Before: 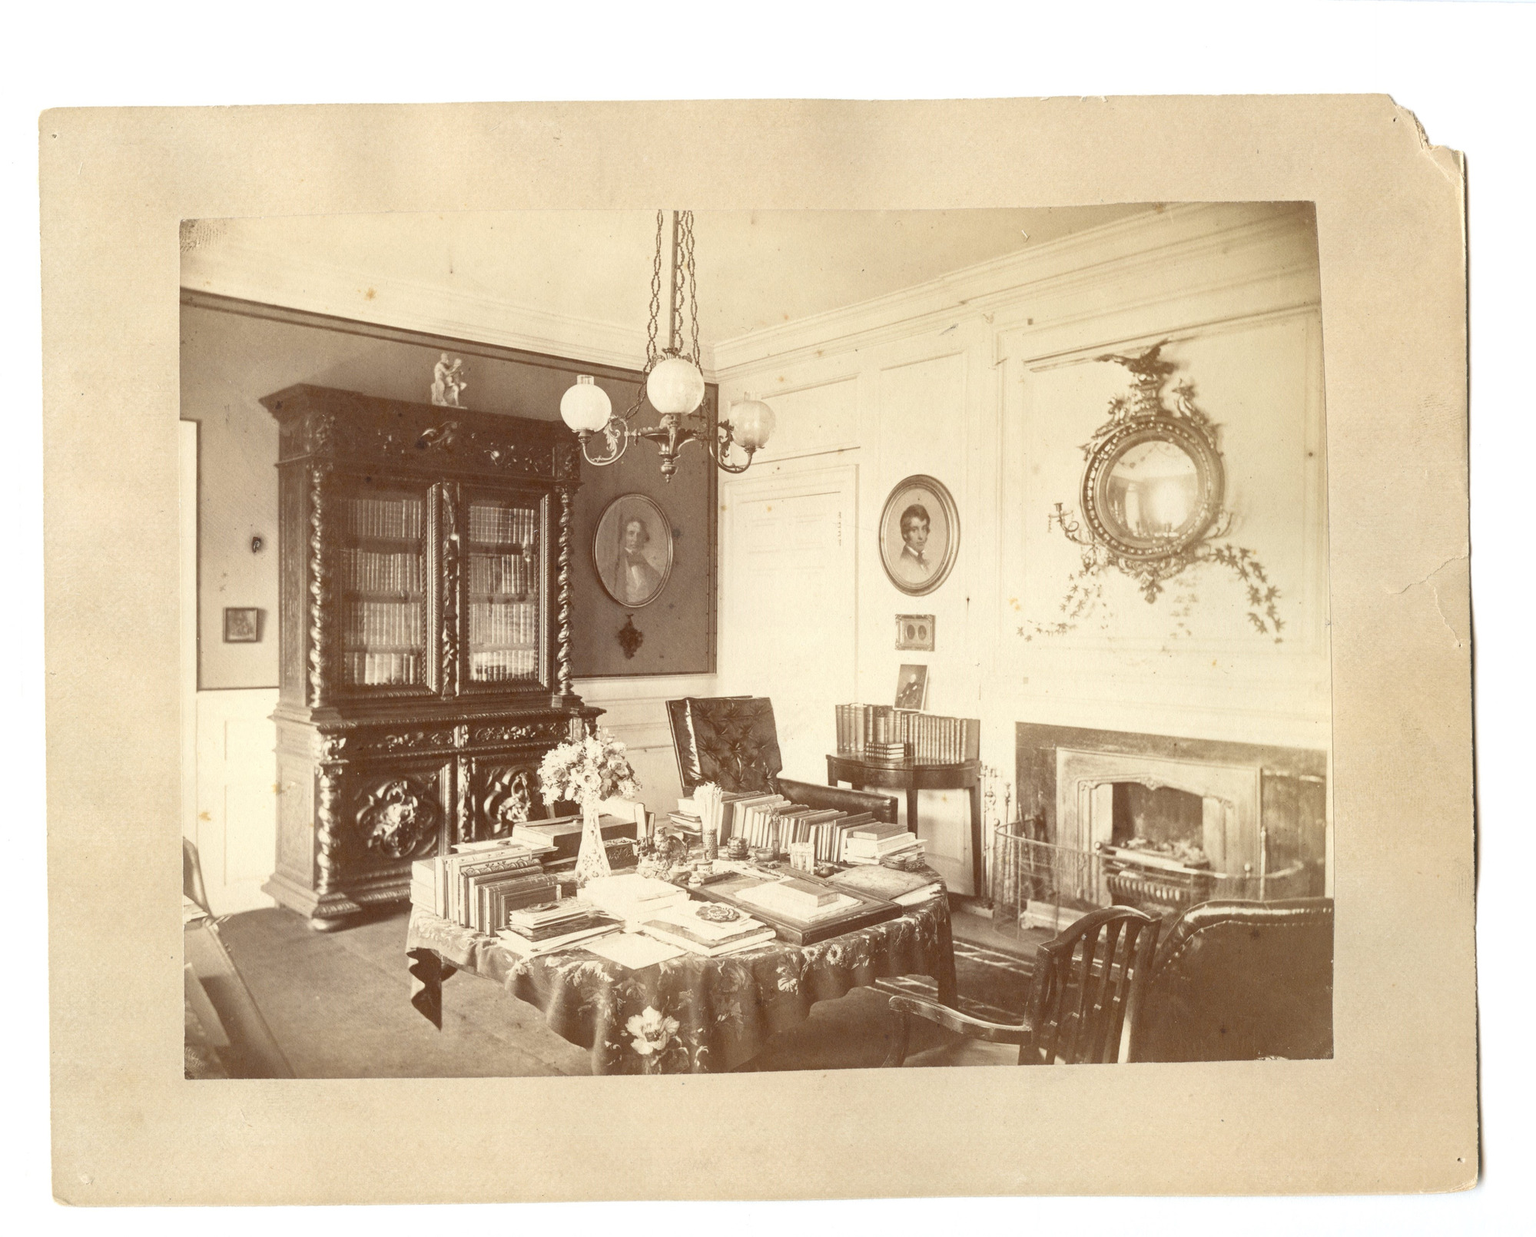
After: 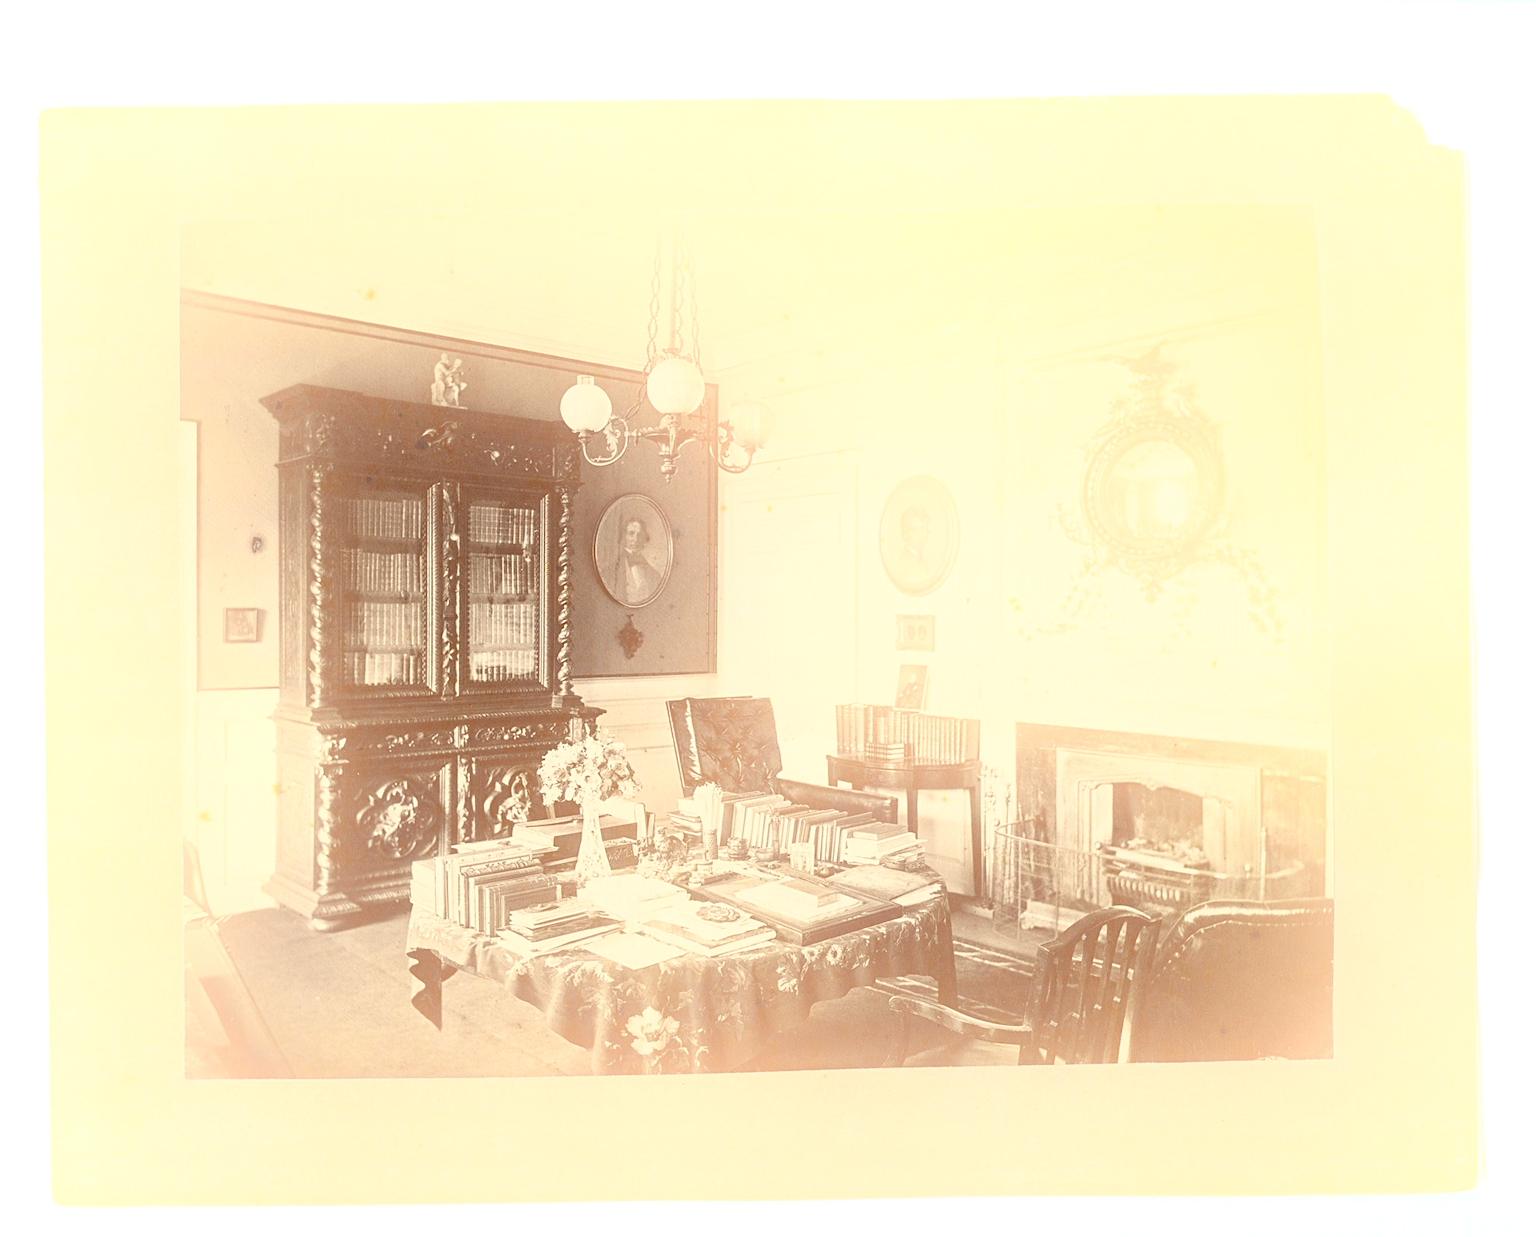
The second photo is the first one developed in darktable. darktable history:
contrast brightness saturation: contrast 0.16, saturation 0.32
sharpen: on, module defaults
bloom: size 38%, threshold 95%, strength 30%
rotate and perspective: automatic cropping off
